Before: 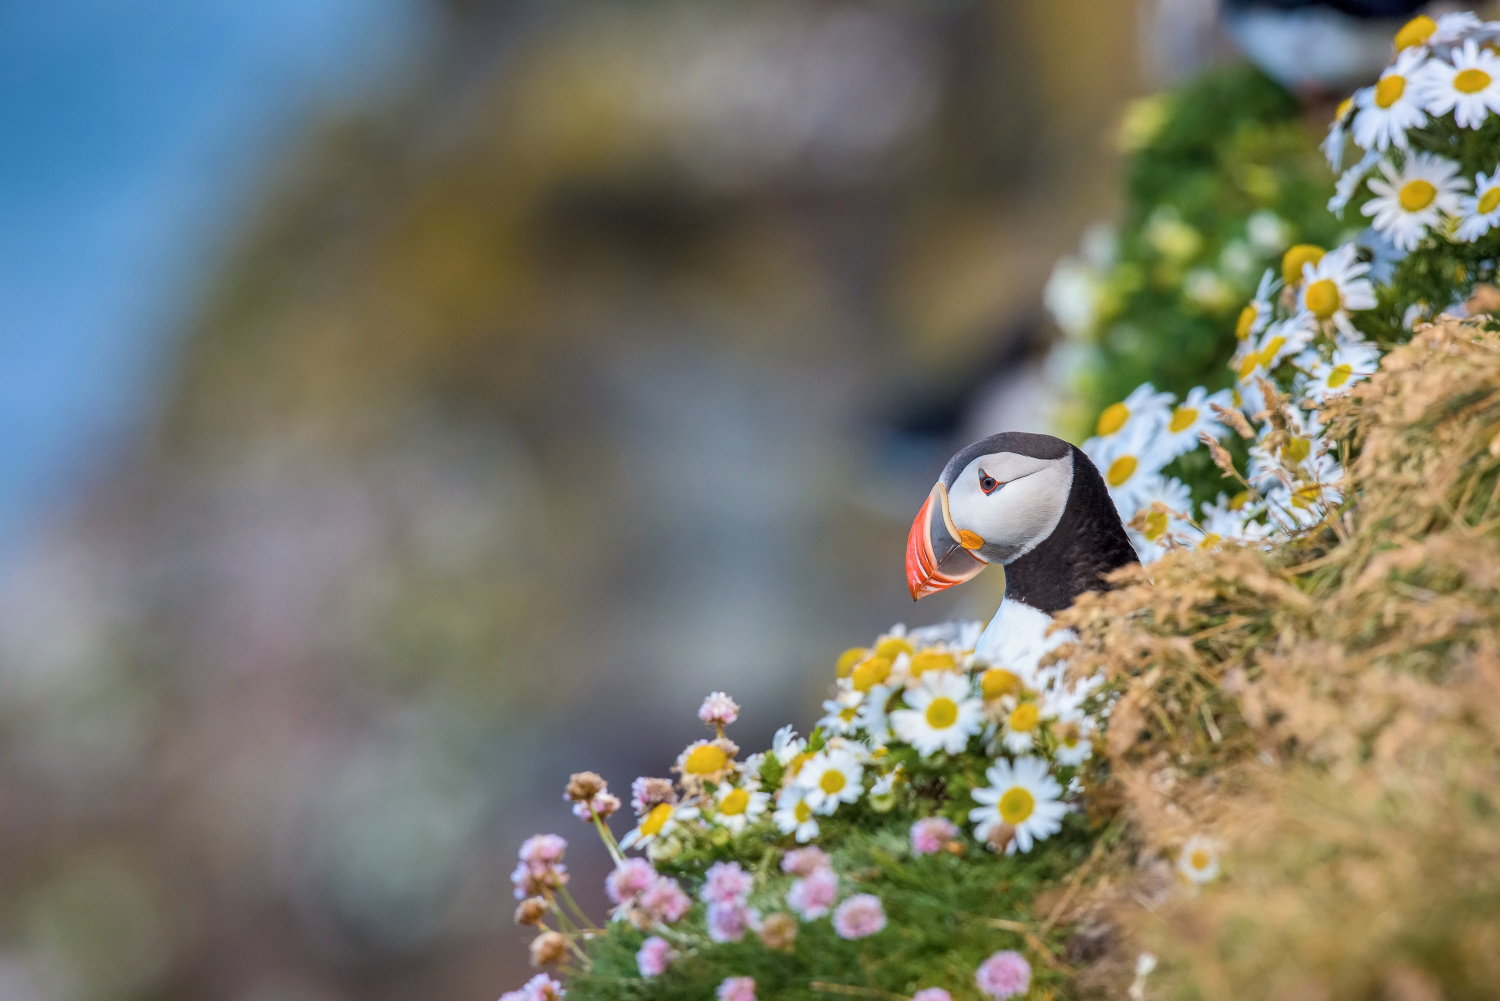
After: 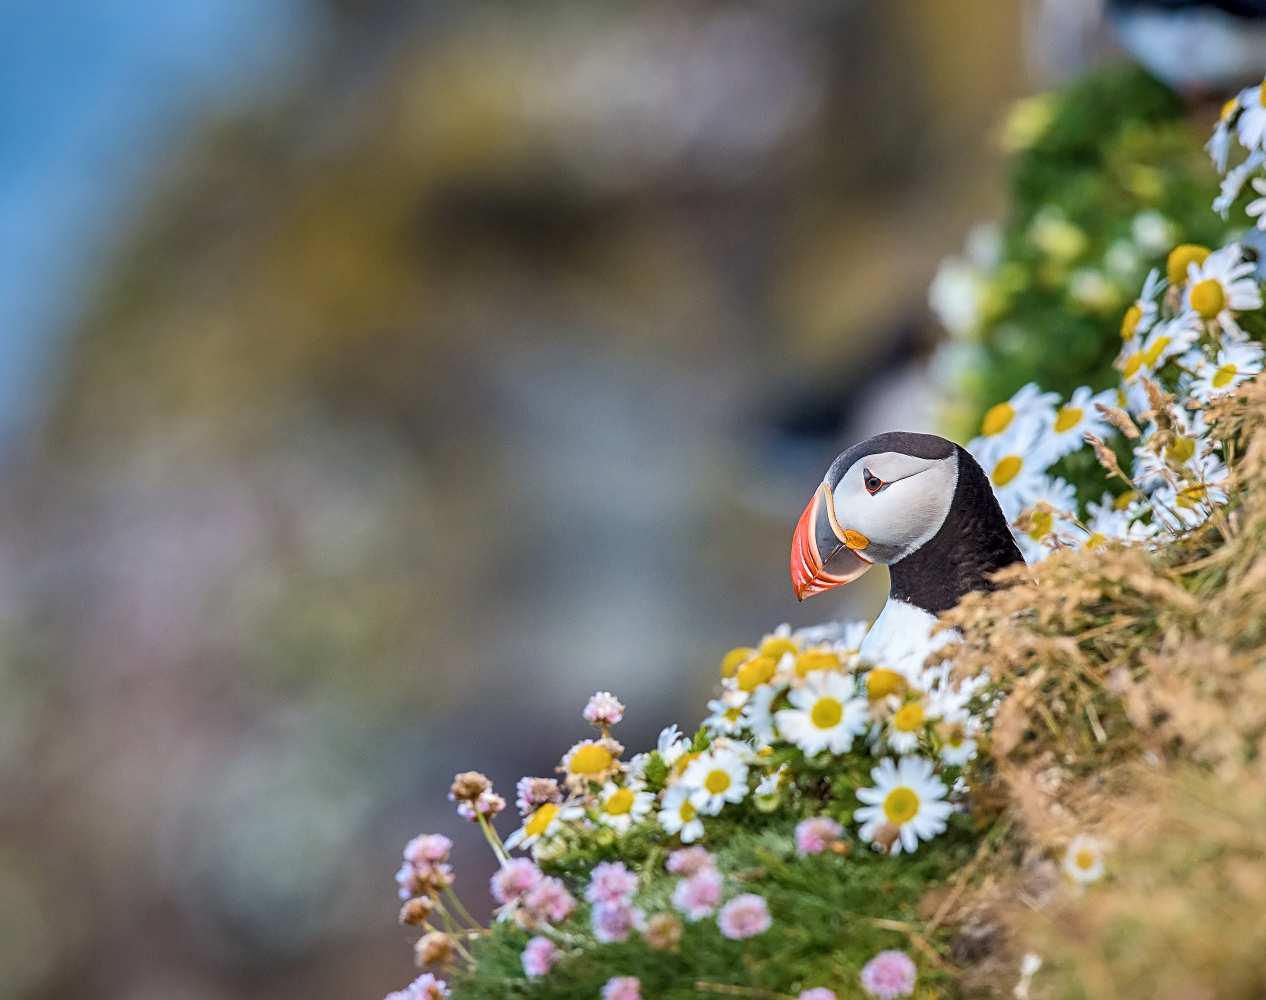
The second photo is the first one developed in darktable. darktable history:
crop: left 7.682%, right 7.855%
sharpen: on, module defaults
local contrast: mode bilateral grid, contrast 20, coarseness 50, detail 120%, midtone range 0.2
